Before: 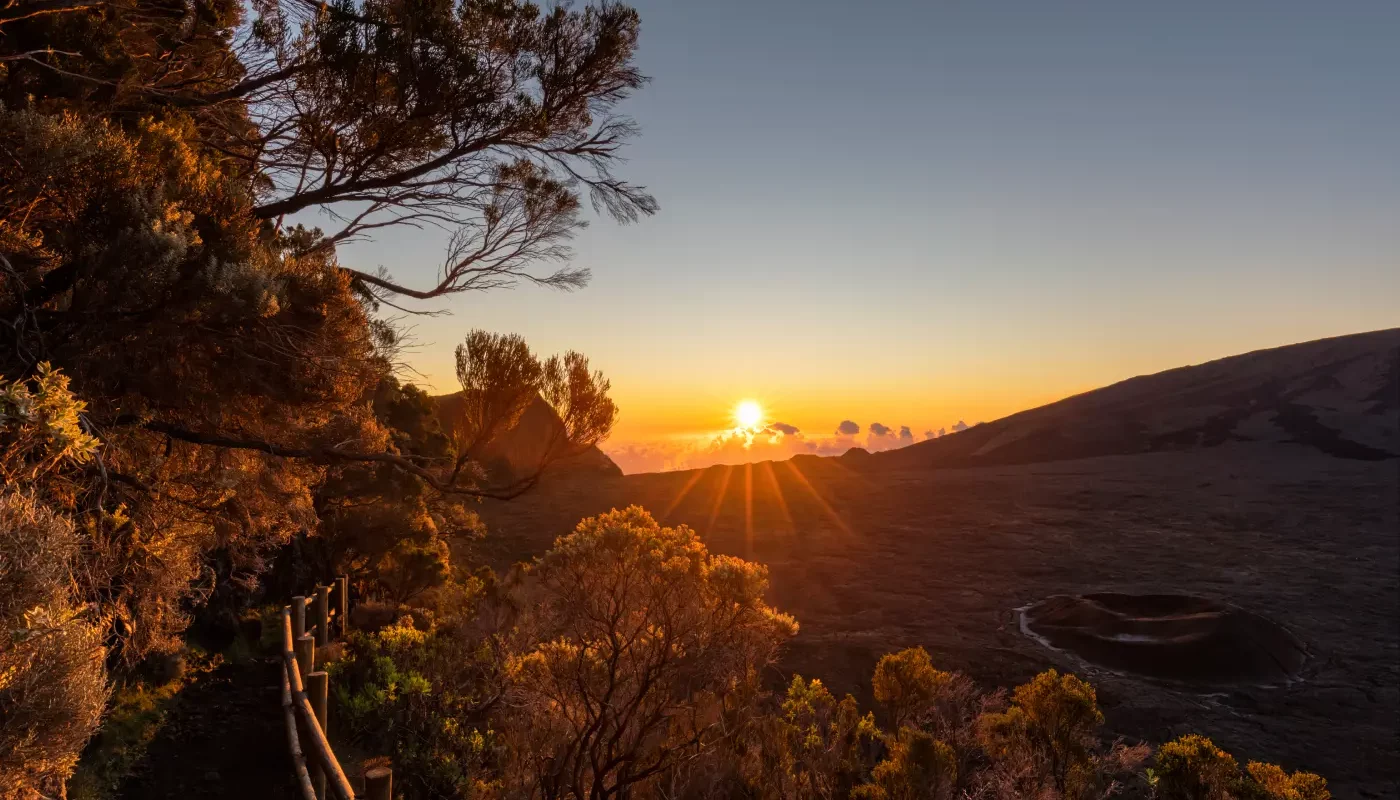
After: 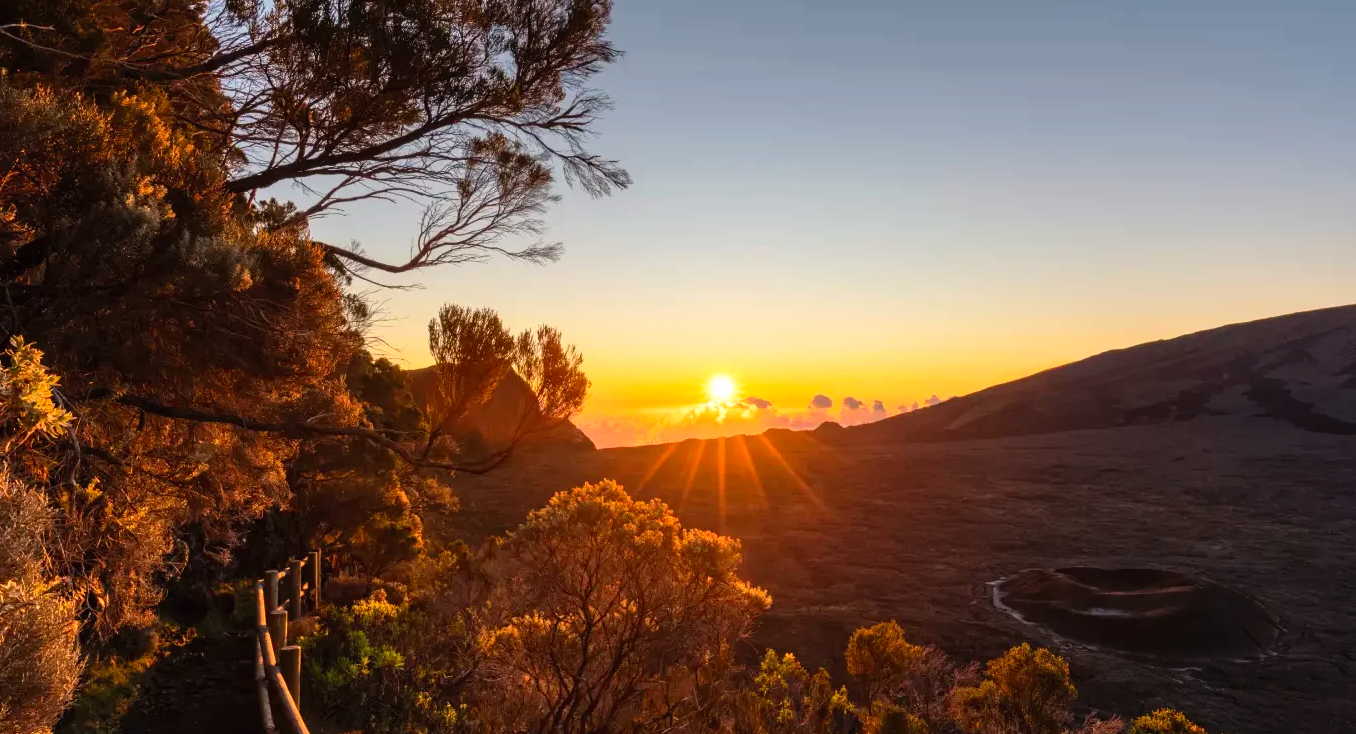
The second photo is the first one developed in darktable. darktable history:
contrast brightness saturation: contrast 0.2, brightness 0.16, saturation 0.22
crop: left 1.964%, top 3.251%, right 1.122%, bottom 4.933%
